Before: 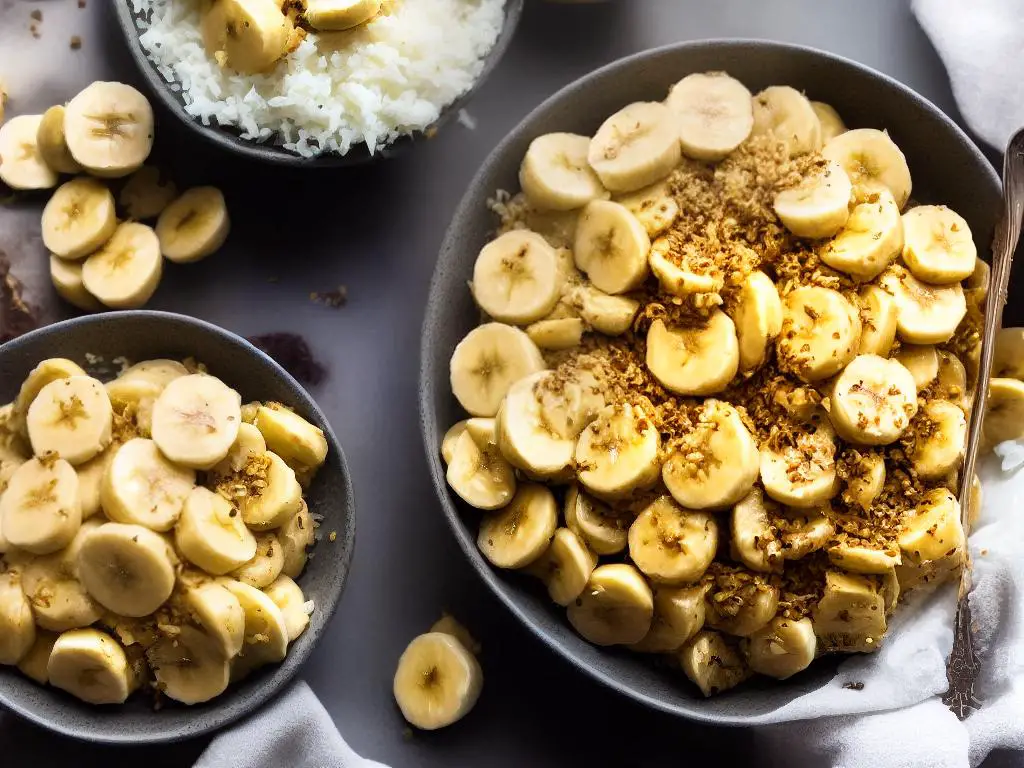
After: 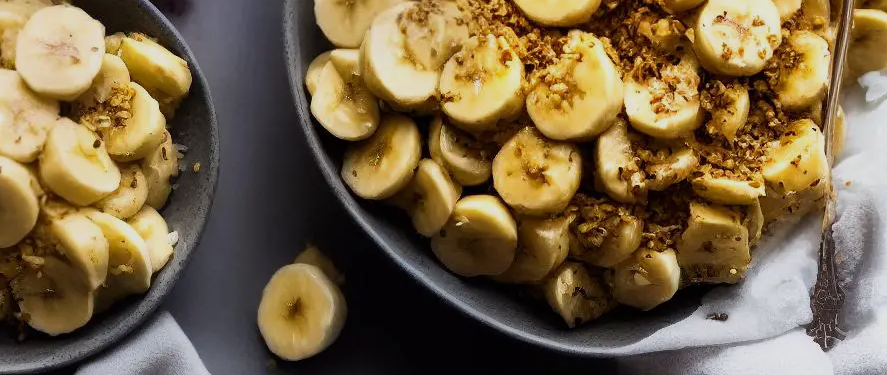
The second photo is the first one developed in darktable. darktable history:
crop and rotate: left 13.306%, top 48.129%, bottom 2.928%
exposure: exposure -0.36 EV, compensate highlight preservation false
